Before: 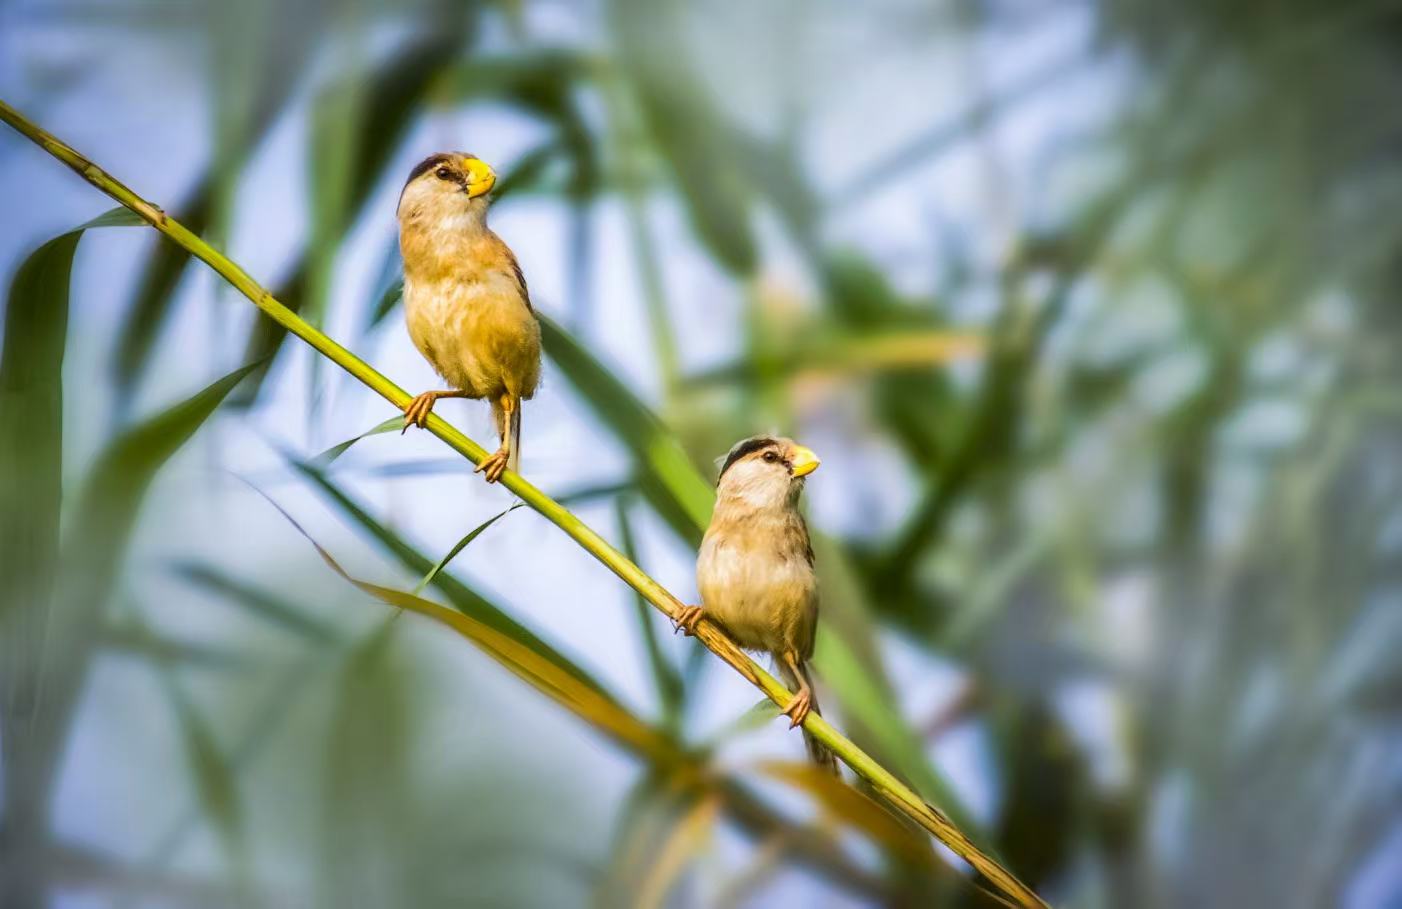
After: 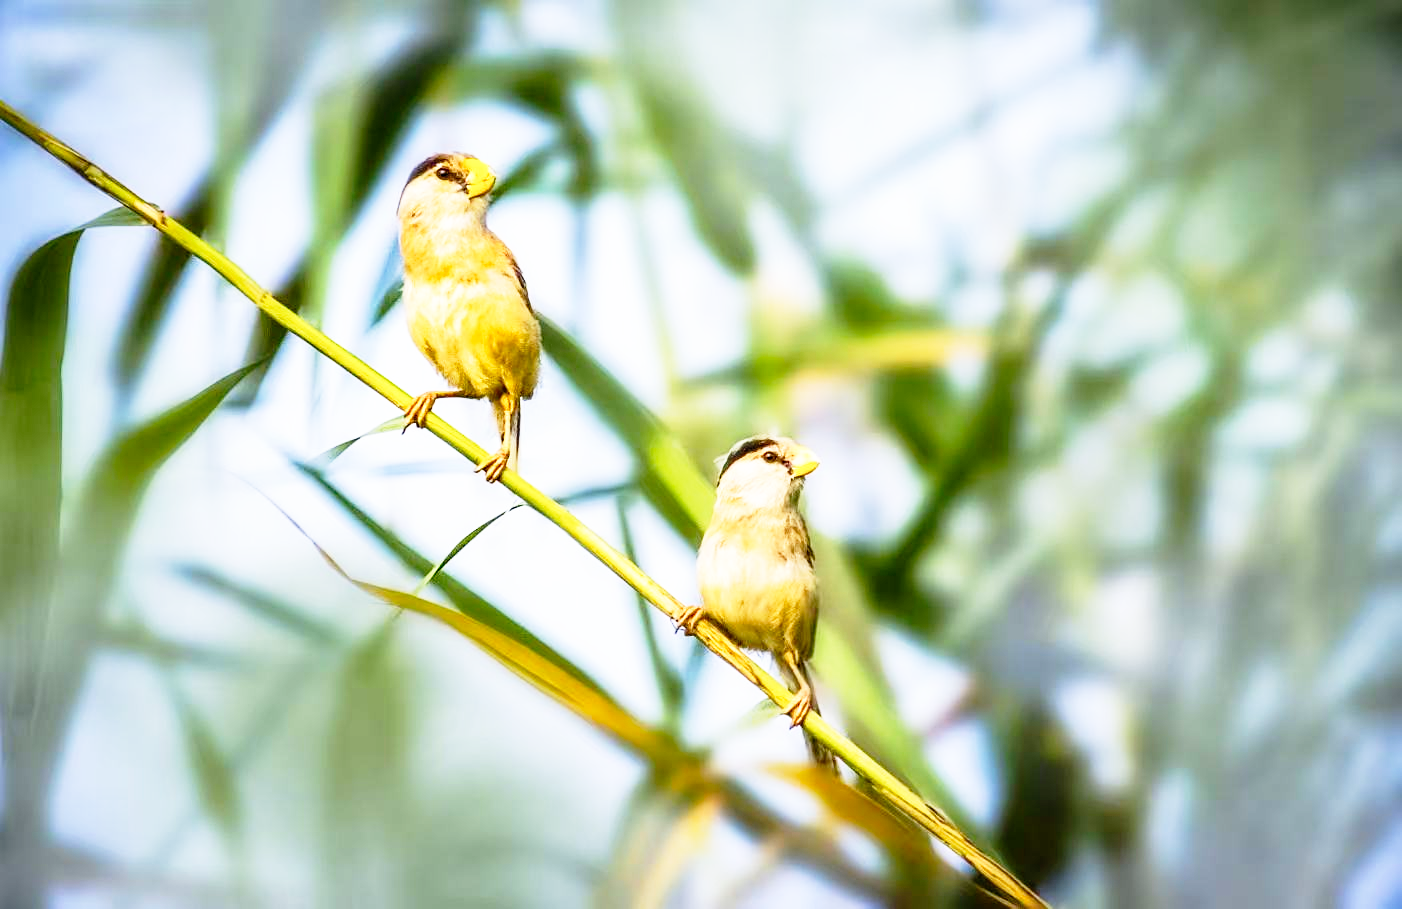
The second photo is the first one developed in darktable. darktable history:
sharpen: amount 0.202
base curve: curves: ch0 [(0, 0) (0.012, 0.01) (0.073, 0.168) (0.31, 0.711) (0.645, 0.957) (1, 1)], preserve colors none
